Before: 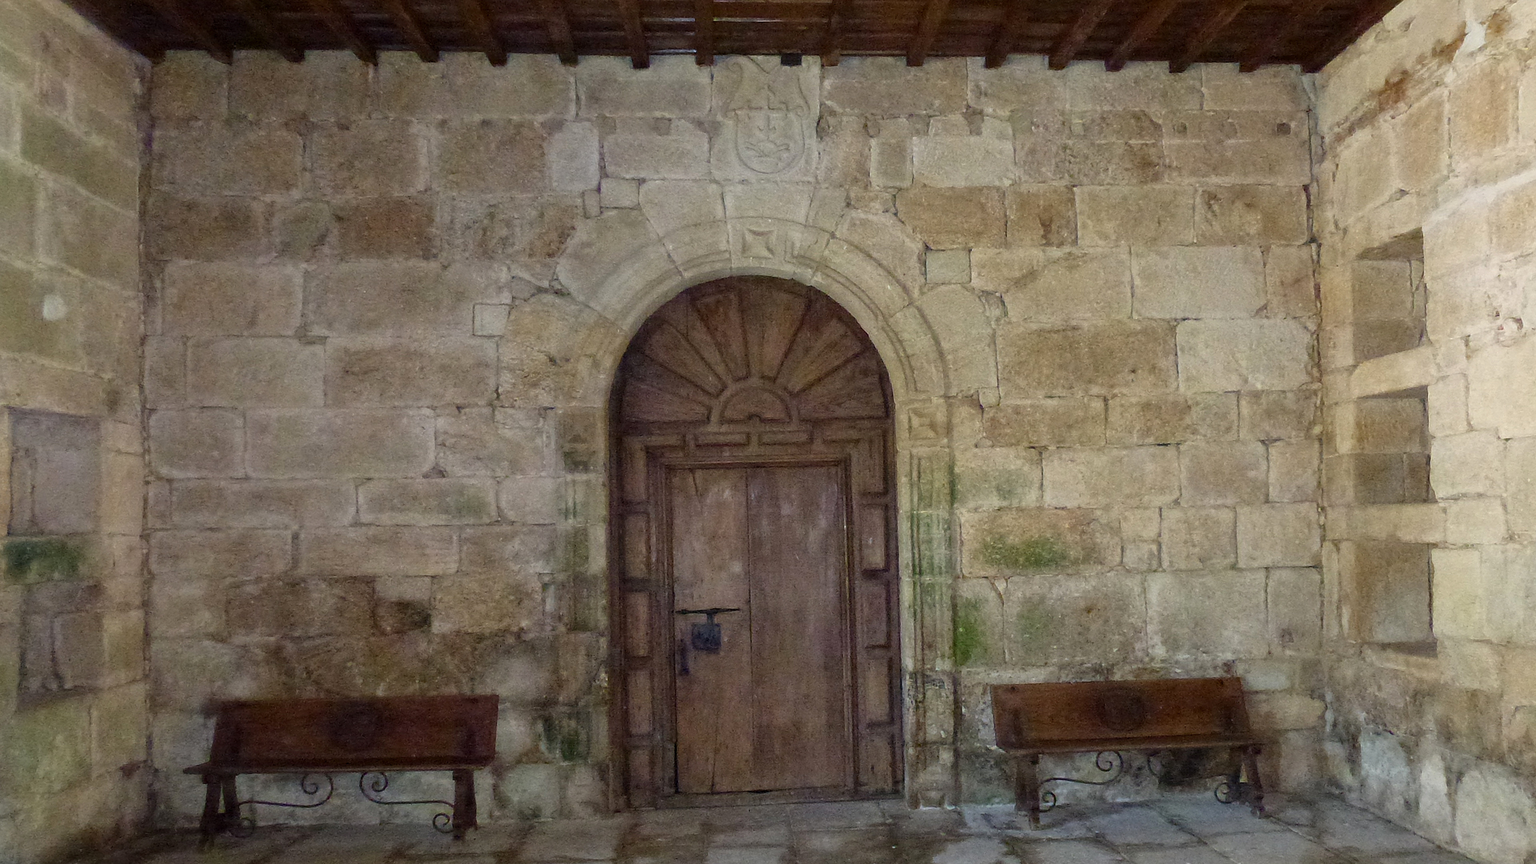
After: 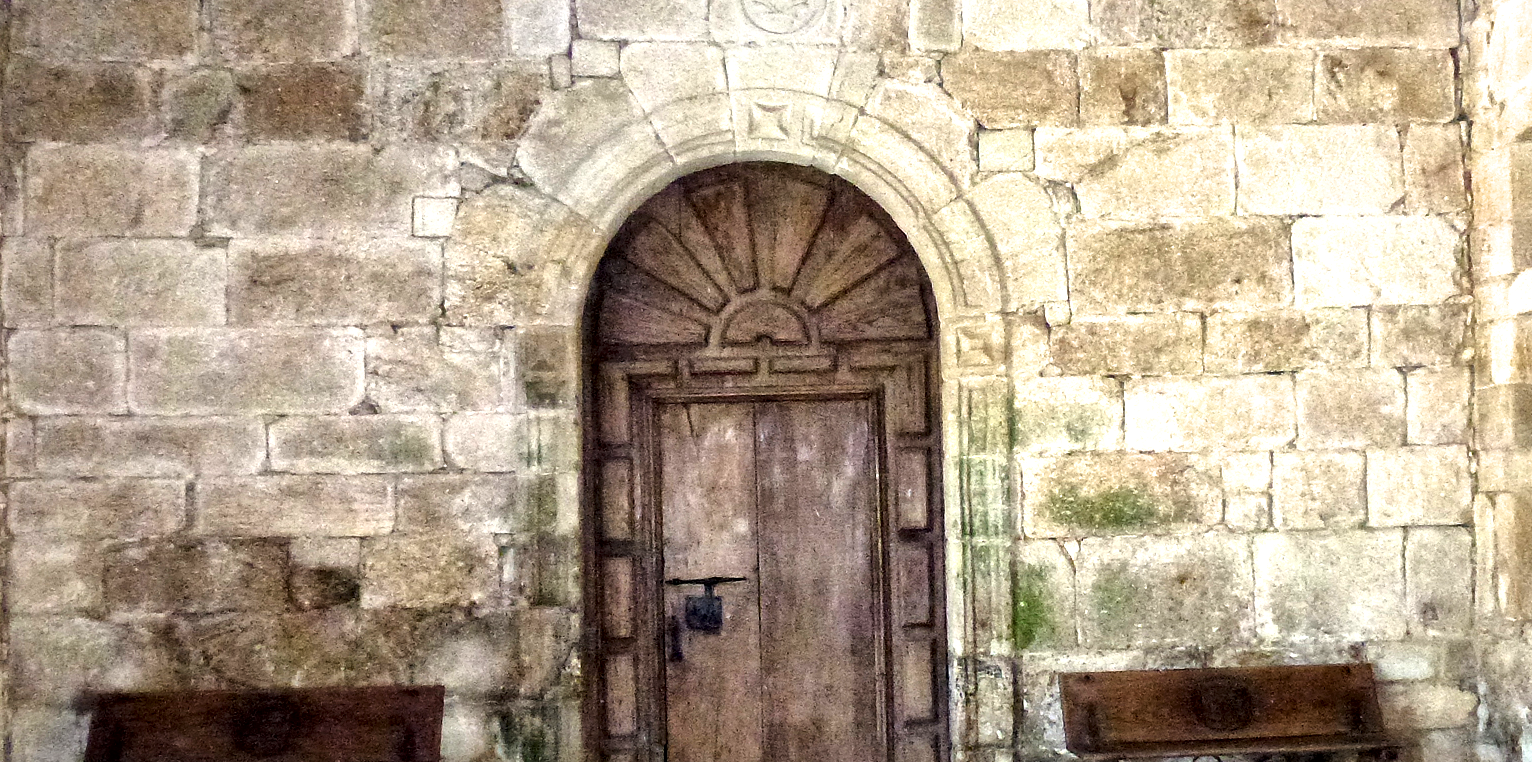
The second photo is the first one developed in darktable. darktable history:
exposure: black level correction 0, exposure 1.102 EV, compensate exposure bias true, compensate highlight preservation false
crop: left 9.345%, top 17.011%, right 10.823%, bottom 12.363%
filmic rgb: black relative exposure -8.31 EV, white relative exposure 2.2 EV, target white luminance 99.908%, hardness 7.08, latitude 75.46%, contrast 1.322, highlights saturation mix -1.76%, shadows ↔ highlights balance 30.06%
local contrast: mode bilateral grid, contrast 50, coarseness 49, detail 150%, midtone range 0.2
